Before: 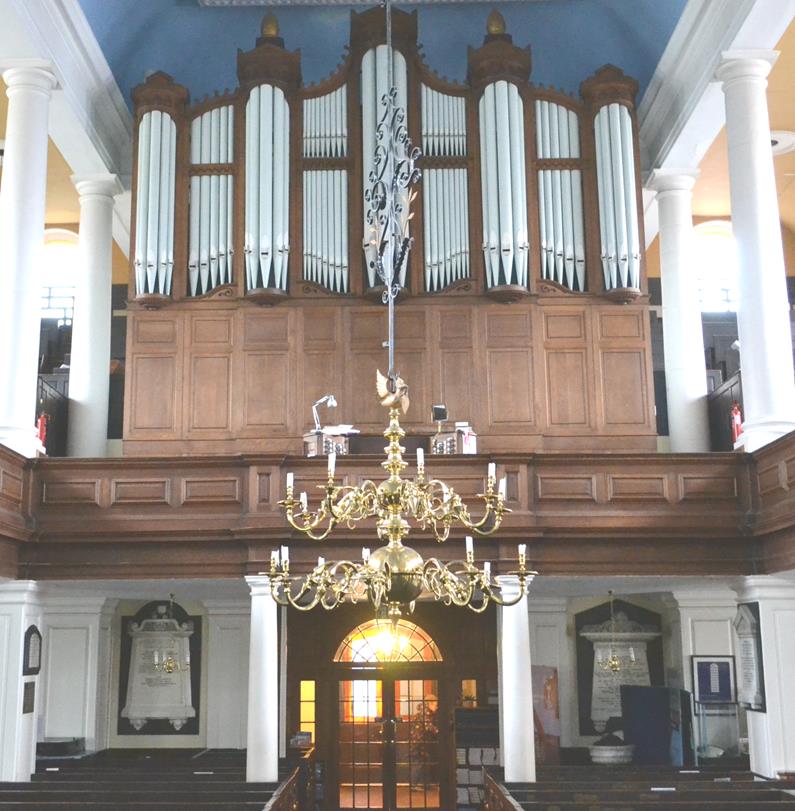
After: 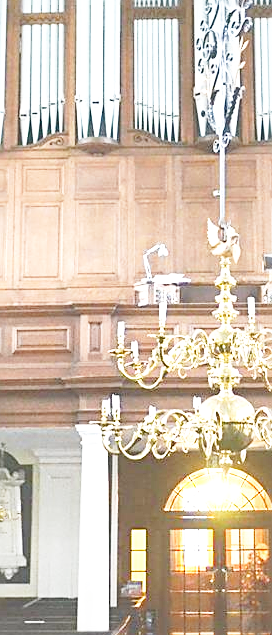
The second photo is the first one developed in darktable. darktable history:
base curve: curves: ch0 [(0, 0) (0.005, 0.002) (0.15, 0.3) (0.4, 0.7) (0.75, 0.95) (1, 1)], preserve colors none
sharpen: on, module defaults
crop and rotate: left 21.355%, top 18.682%, right 44.314%, bottom 2.966%
exposure: black level correction 0.001, exposure 0.677 EV, compensate exposure bias true, compensate highlight preservation false
